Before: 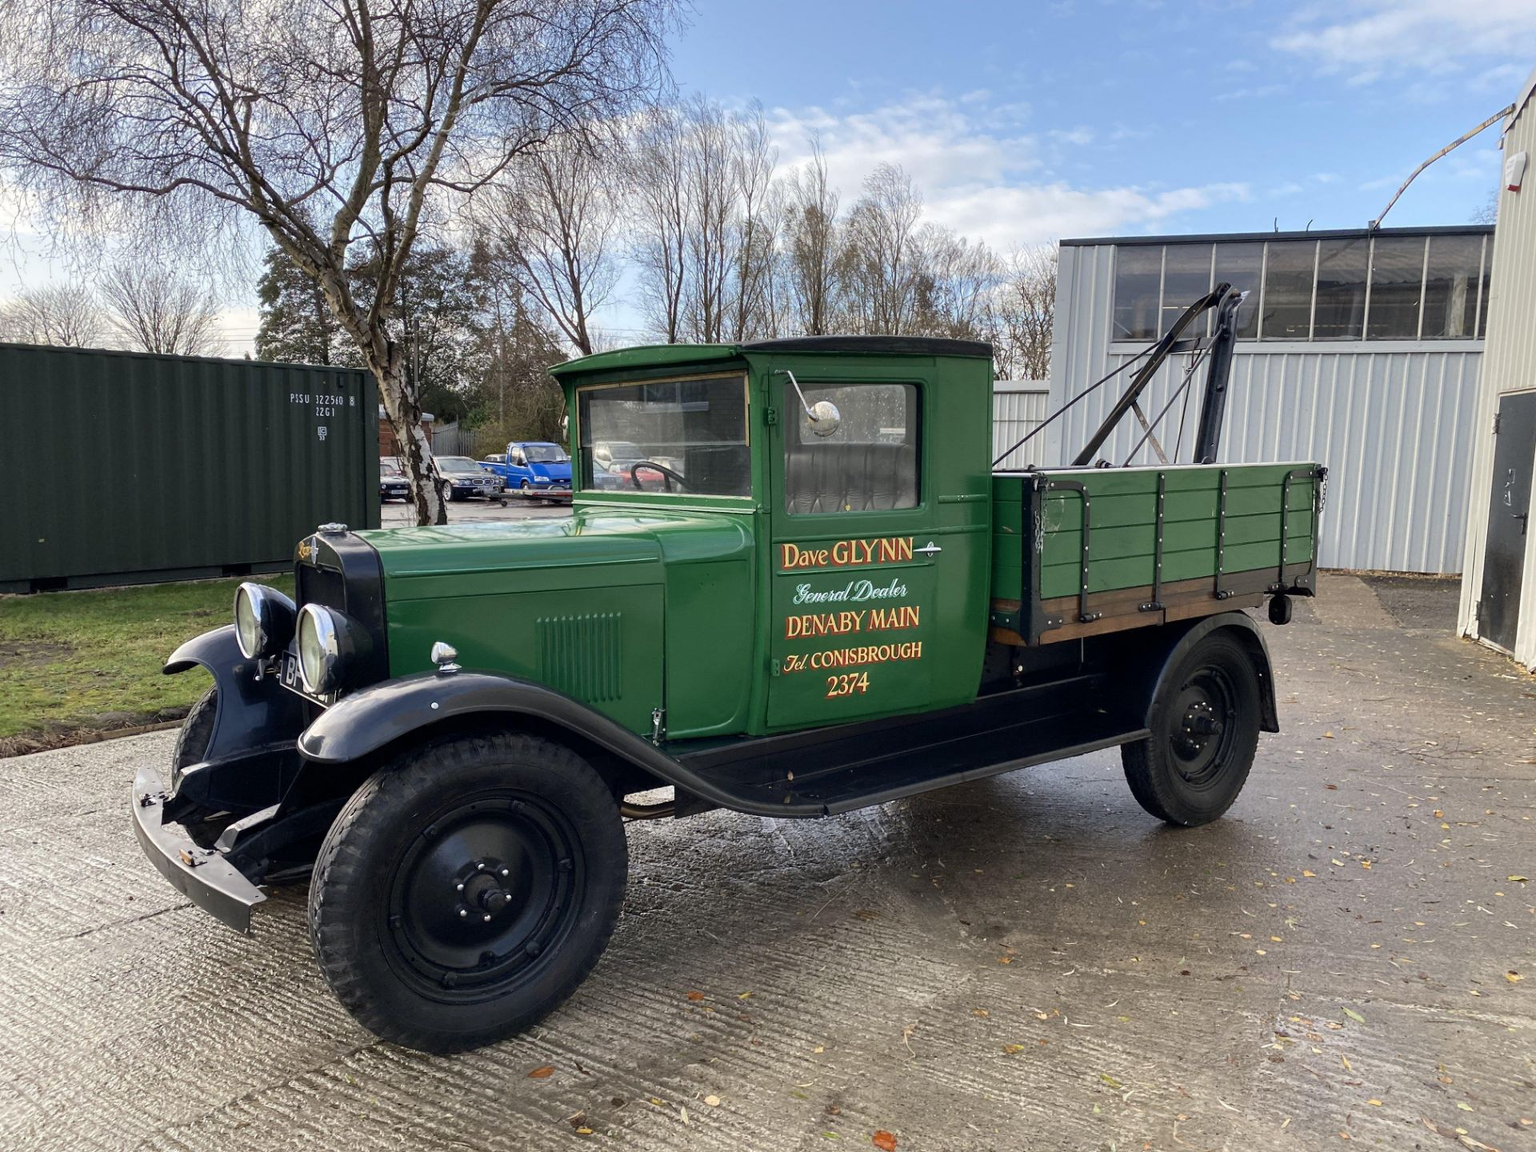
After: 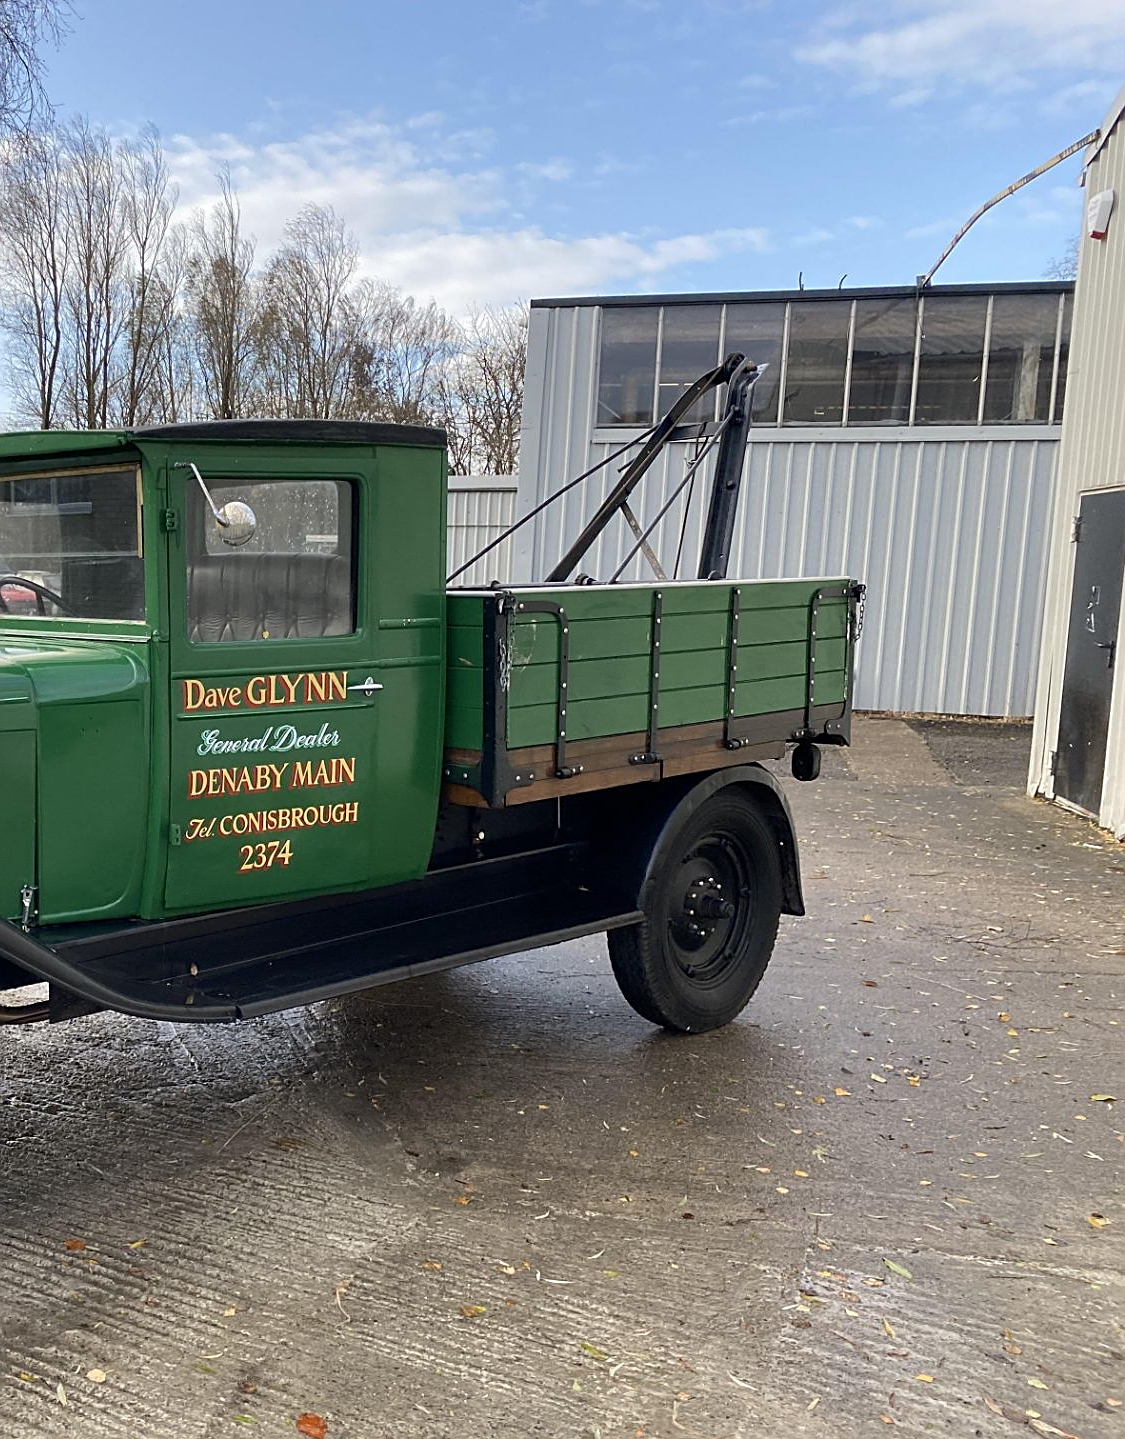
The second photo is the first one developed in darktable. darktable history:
sharpen: on, module defaults
crop: left 41.402%
